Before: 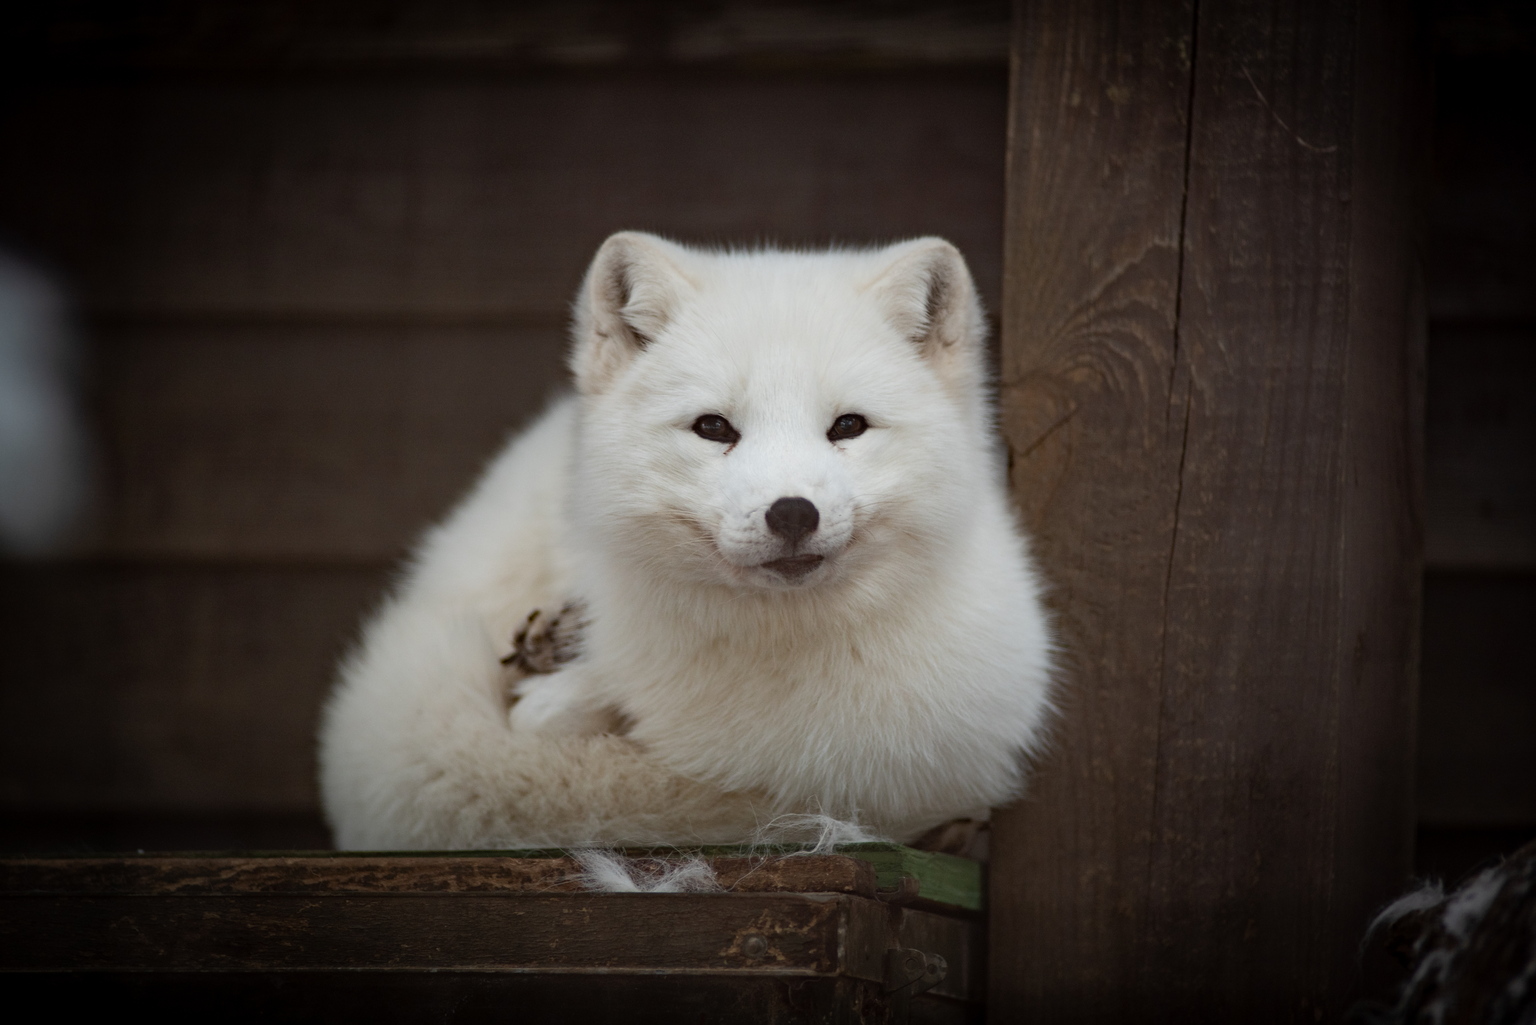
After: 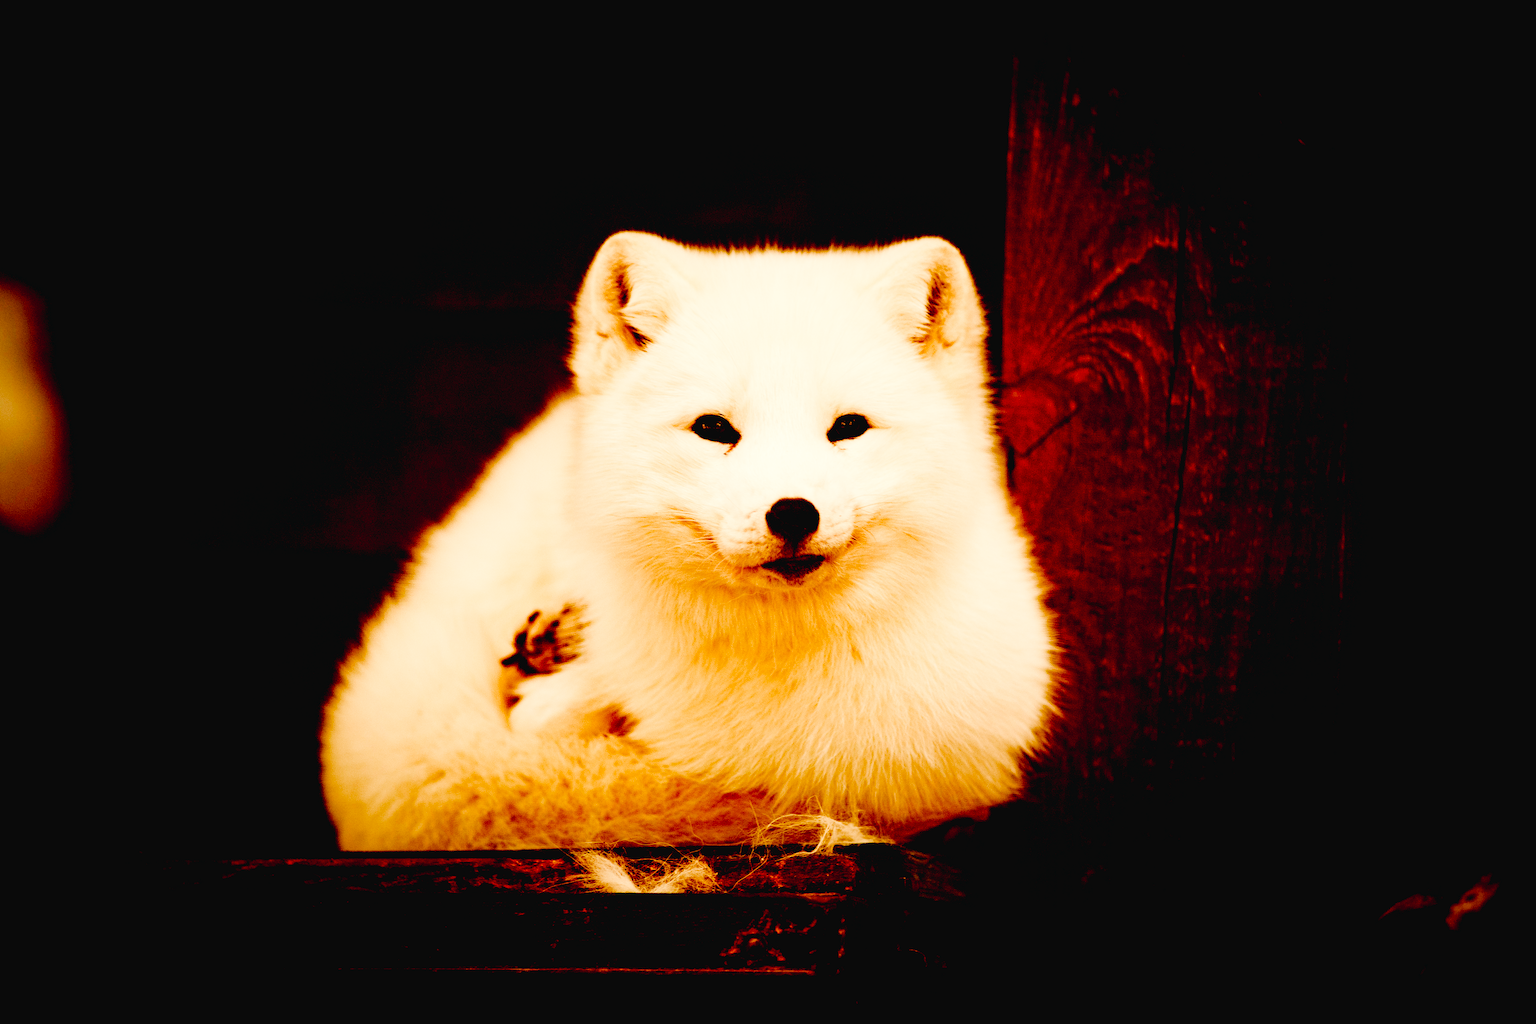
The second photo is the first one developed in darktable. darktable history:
color calibration: illuminant Planckian (black body), x 0.368, y 0.361, temperature 4275.92 K
color balance rgb: shadows lift › chroma 1%, shadows lift › hue 113°, highlights gain › chroma 0.2%, highlights gain › hue 333°, perceptual saturation grading › global saturation 20%, perceptual saturation grading › highlights -50%, perceptual saturation grading › shadows 25%, contrast -10%
exposure: black level correction 0.056, compensate highlight preservation false
crop: bottom 0.071%
base curve: curves: ch0 [(0, 0.003) (0.001, 0.002) (0.006, 0.004) (0.02, 0.022) (0.048, 0.086) (0.094, 0.234) (0.162, 0.431) (0.258, 0.629) (0.385, 0.8) (0.548, 0.918) (0.751, 0.988) (1, 1)], preserve colors none
white balance: red 1.467, blue 0.684
tone equalizer: on, module defaults
